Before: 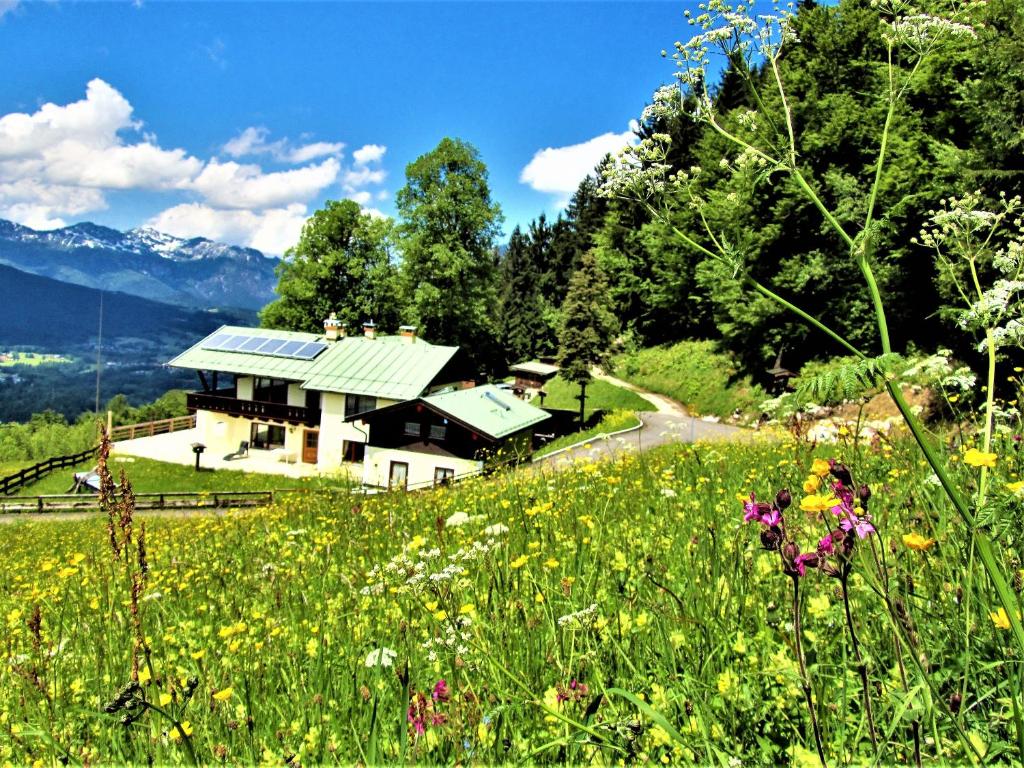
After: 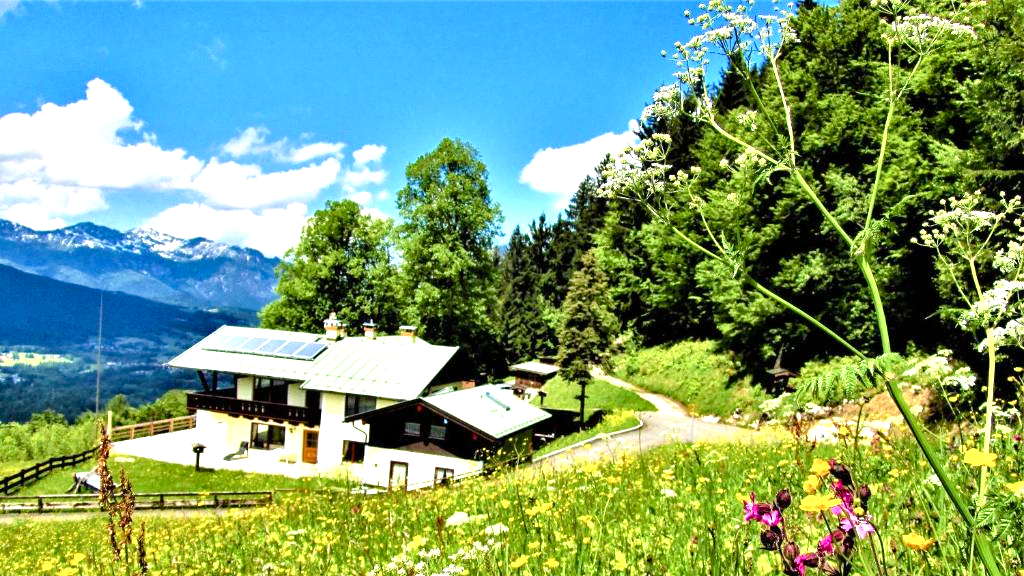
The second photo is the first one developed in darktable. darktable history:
crop: bottom 24.988%
color balance rgb: perceptual saturation grading › global saturation 20%, perceptual saturation grading › highlights -25%, perceptual saturation grading › shadows 25%
exposure: exposure 0.636 EV, compensate highlight preservation false
